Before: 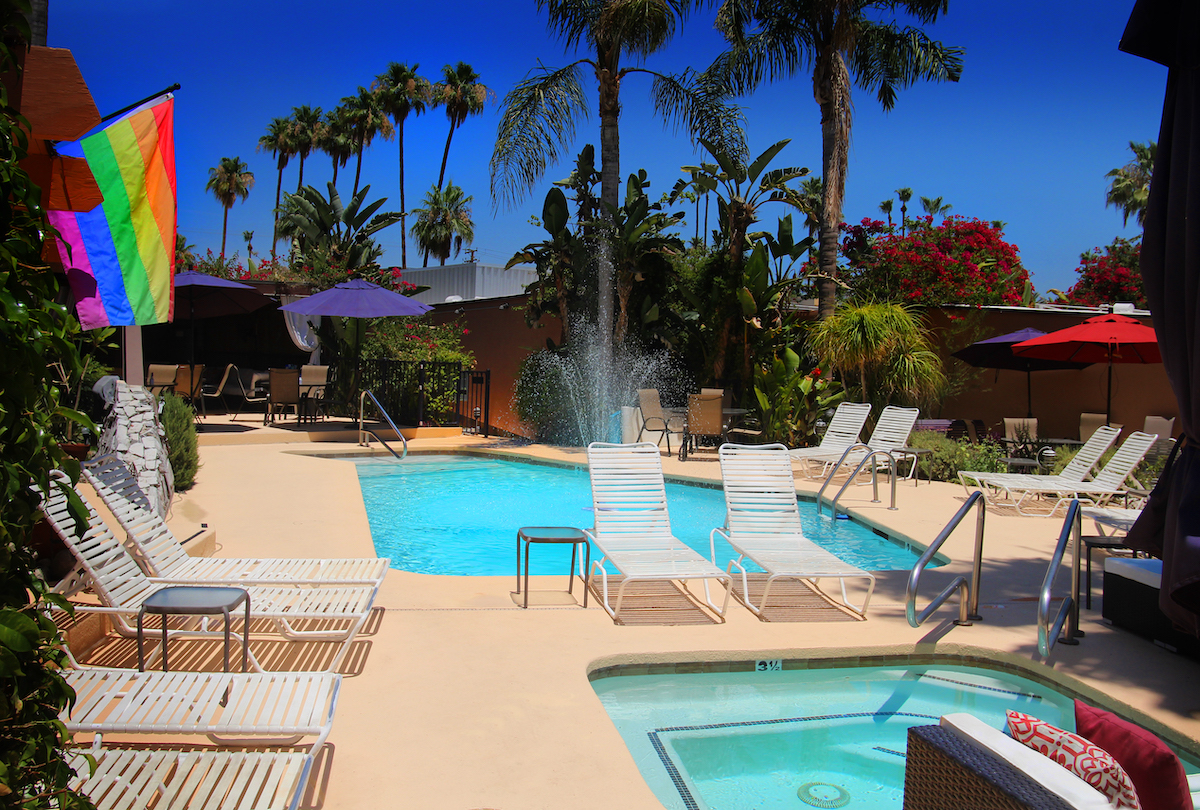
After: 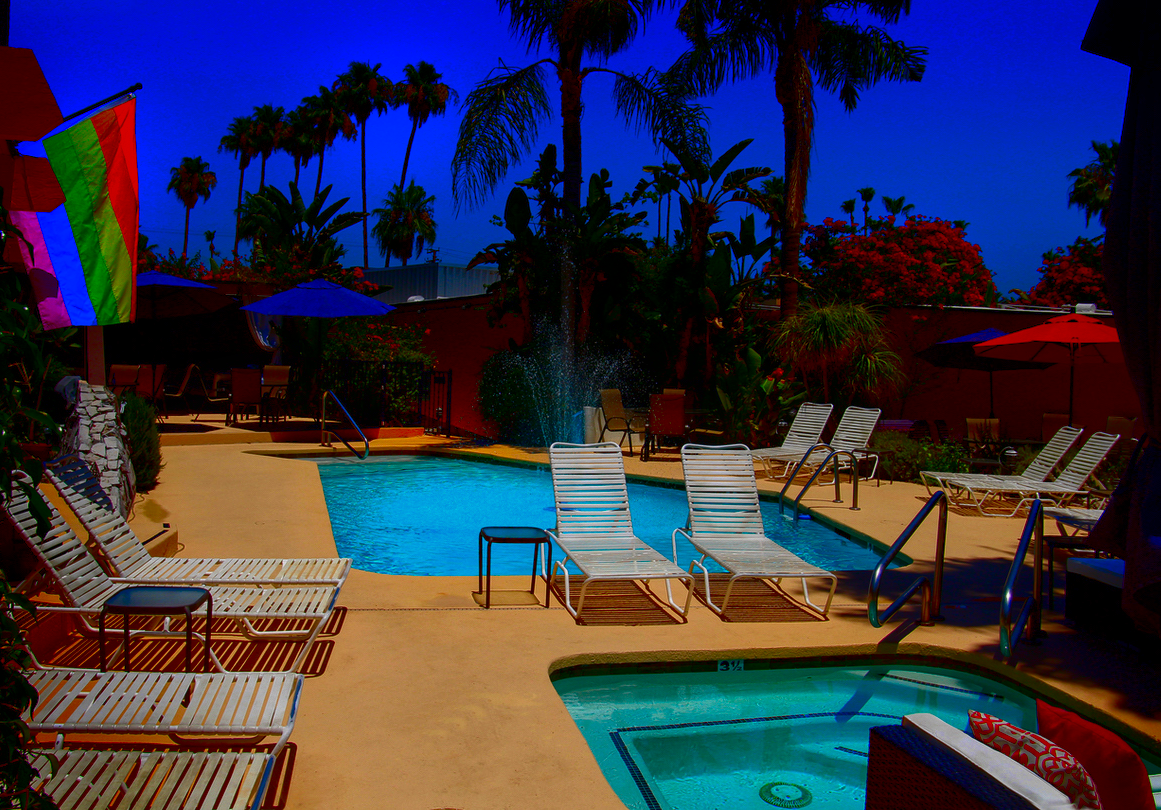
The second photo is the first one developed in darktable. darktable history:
rotate and perspective: crop left 0, crop top 0
local contrast: detail 115%
contrast brightness saturation: brightness -1, saturation 1
crop and rotate: left 3.238%
